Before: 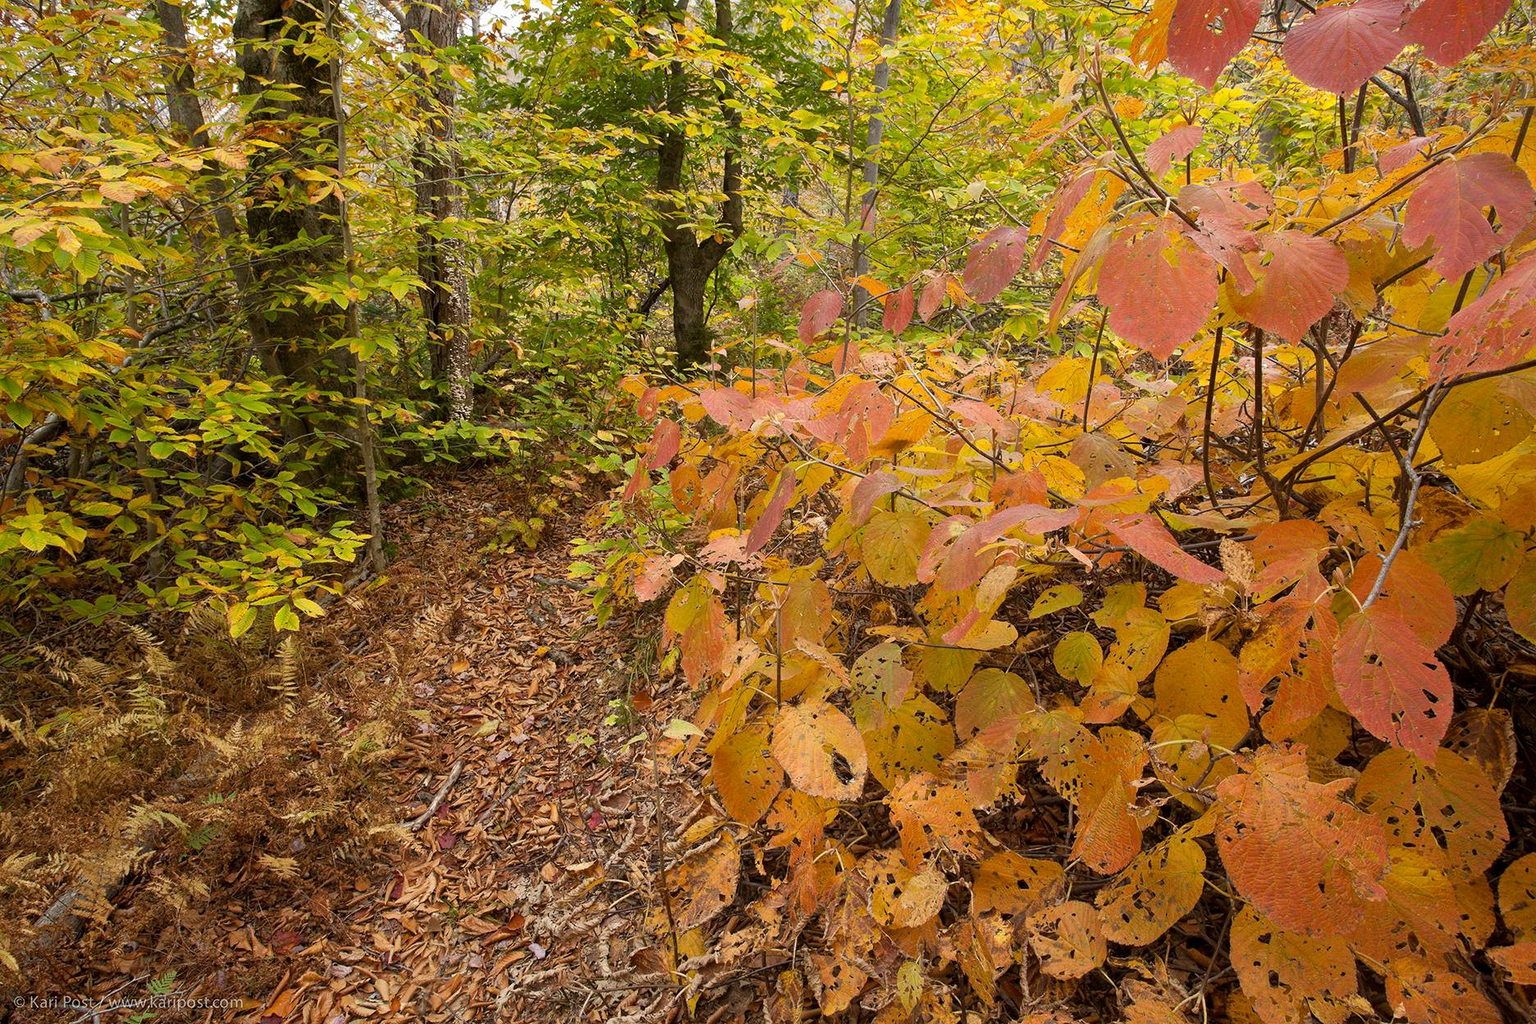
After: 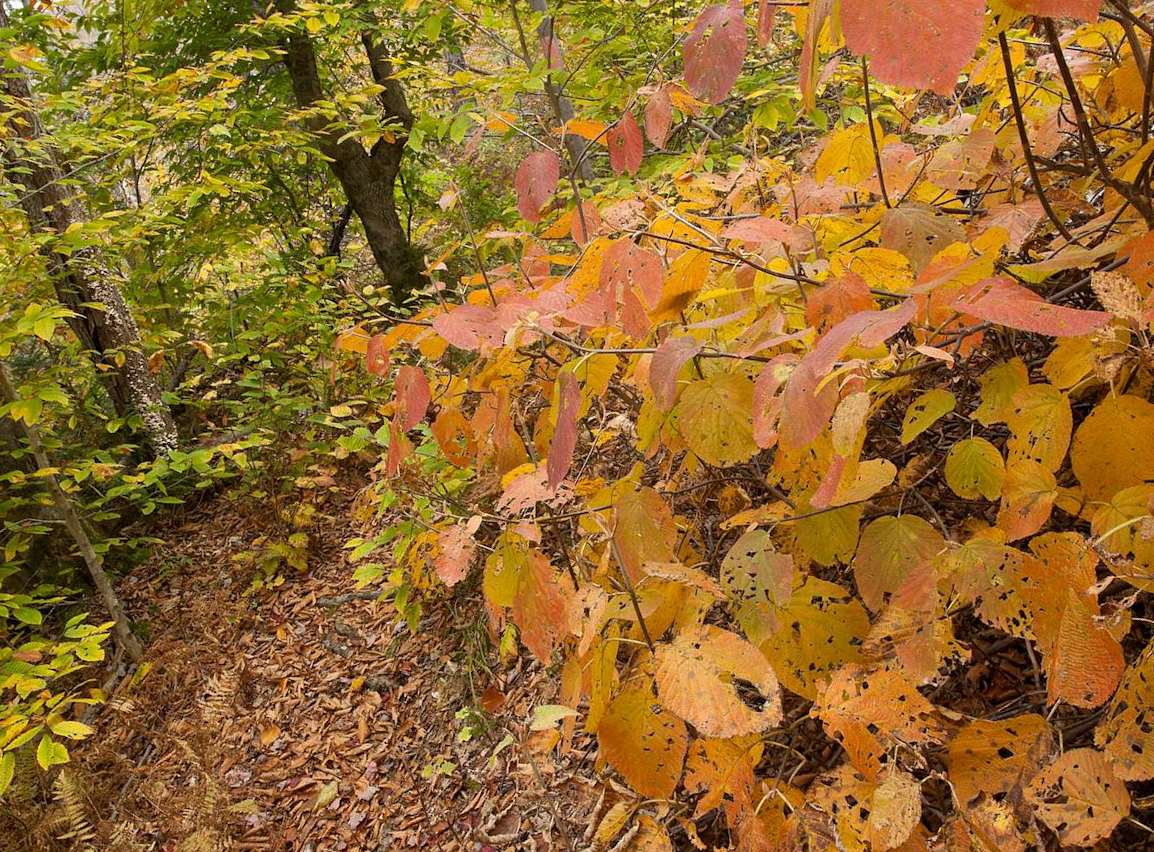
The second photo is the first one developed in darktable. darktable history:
crop and rotate: angle 19.8°, left 6.753%, right 3.888%, bottom 1.061%
